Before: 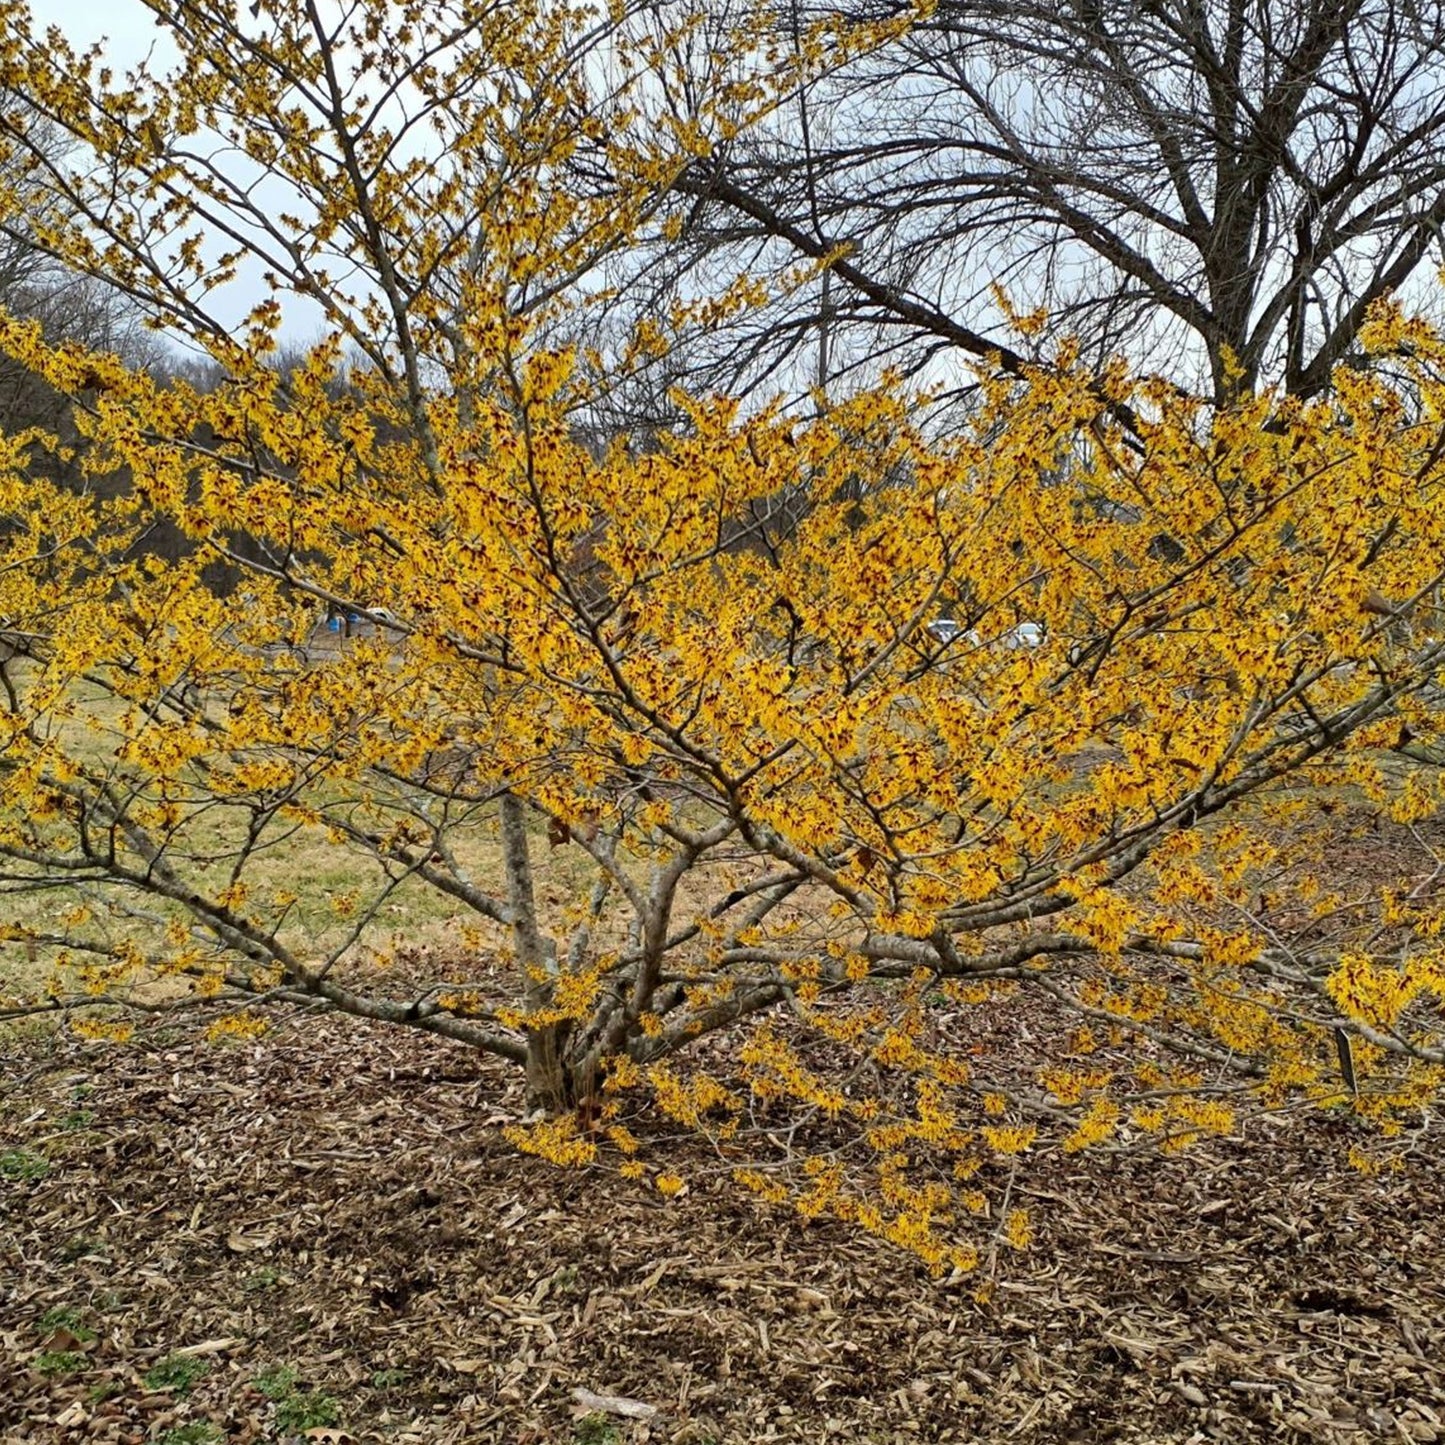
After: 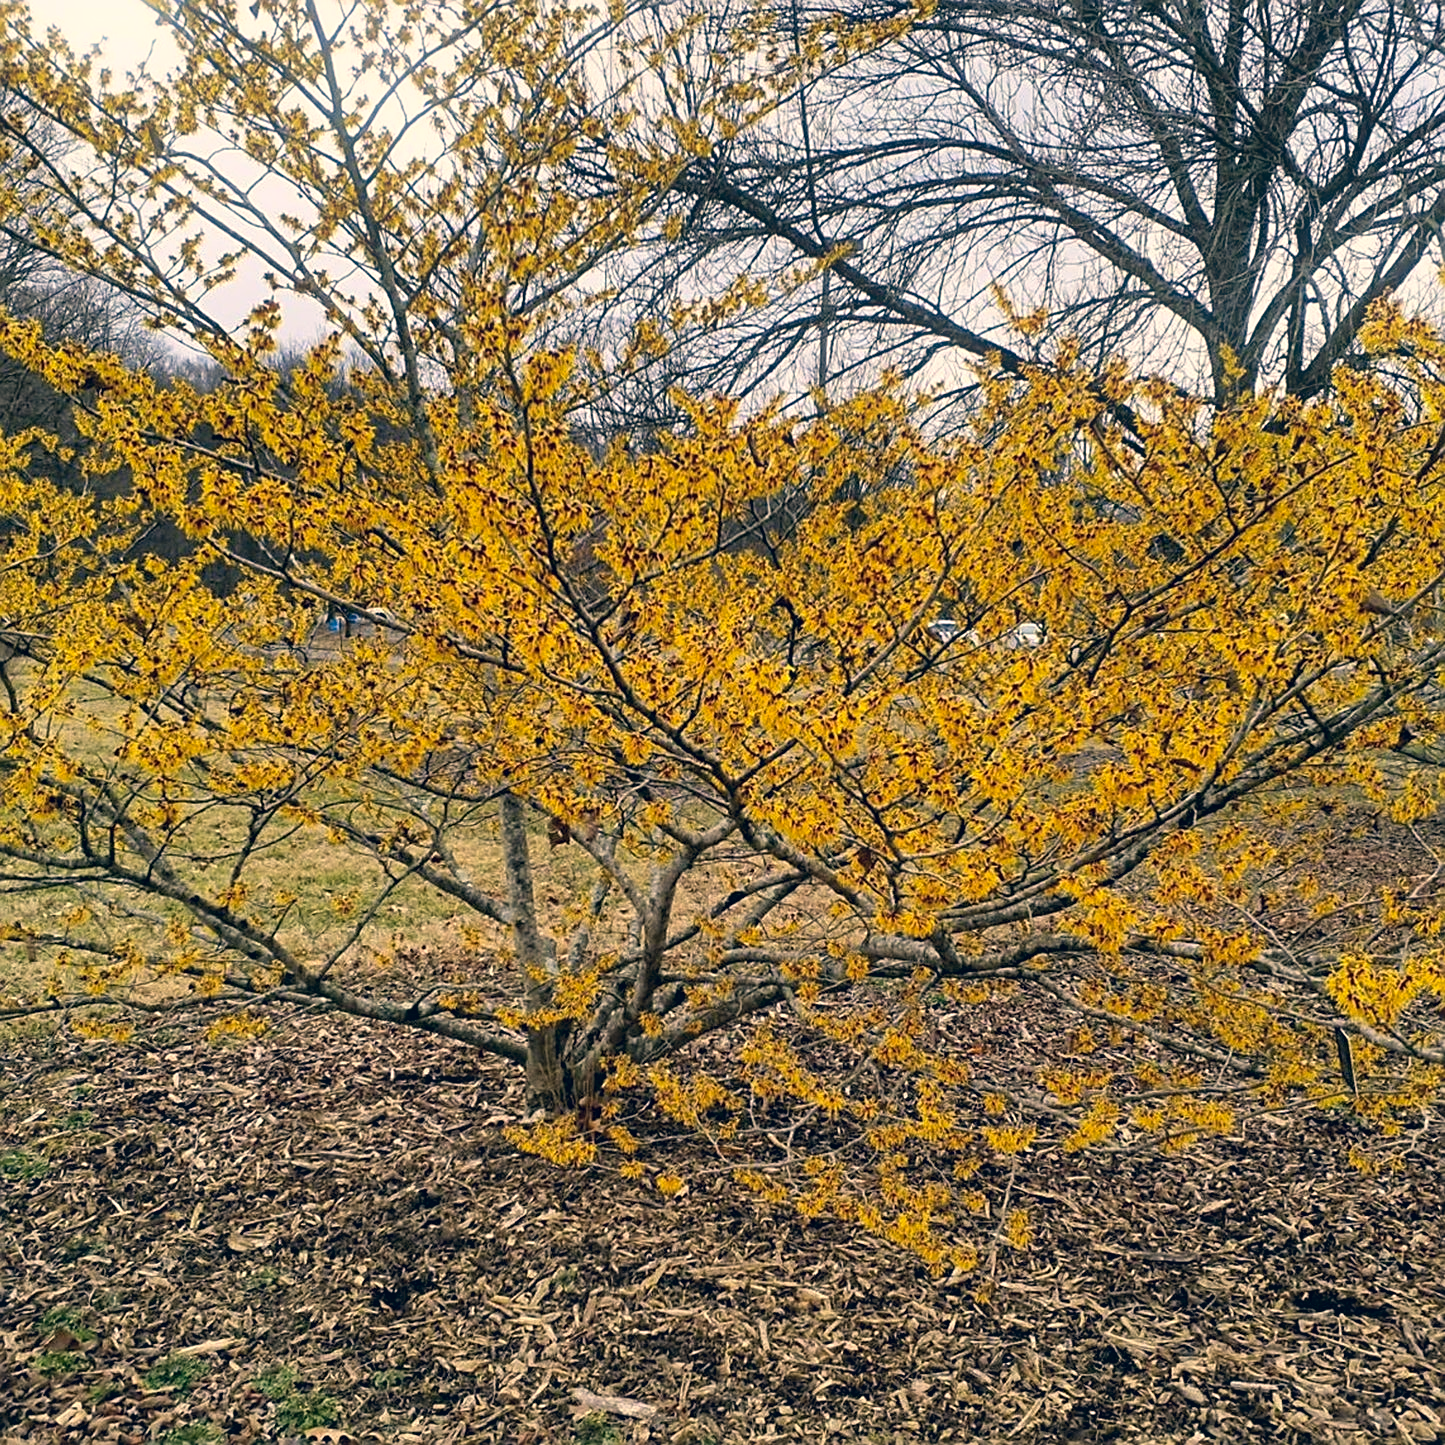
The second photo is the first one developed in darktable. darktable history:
color correction: highlights a* 10.32, highlights b* 14.66, shadows a* -9.59, shadows b* -15.02
sharpen: on, module defaults
bloom: size 9%, threshold 100%, strength 7%
